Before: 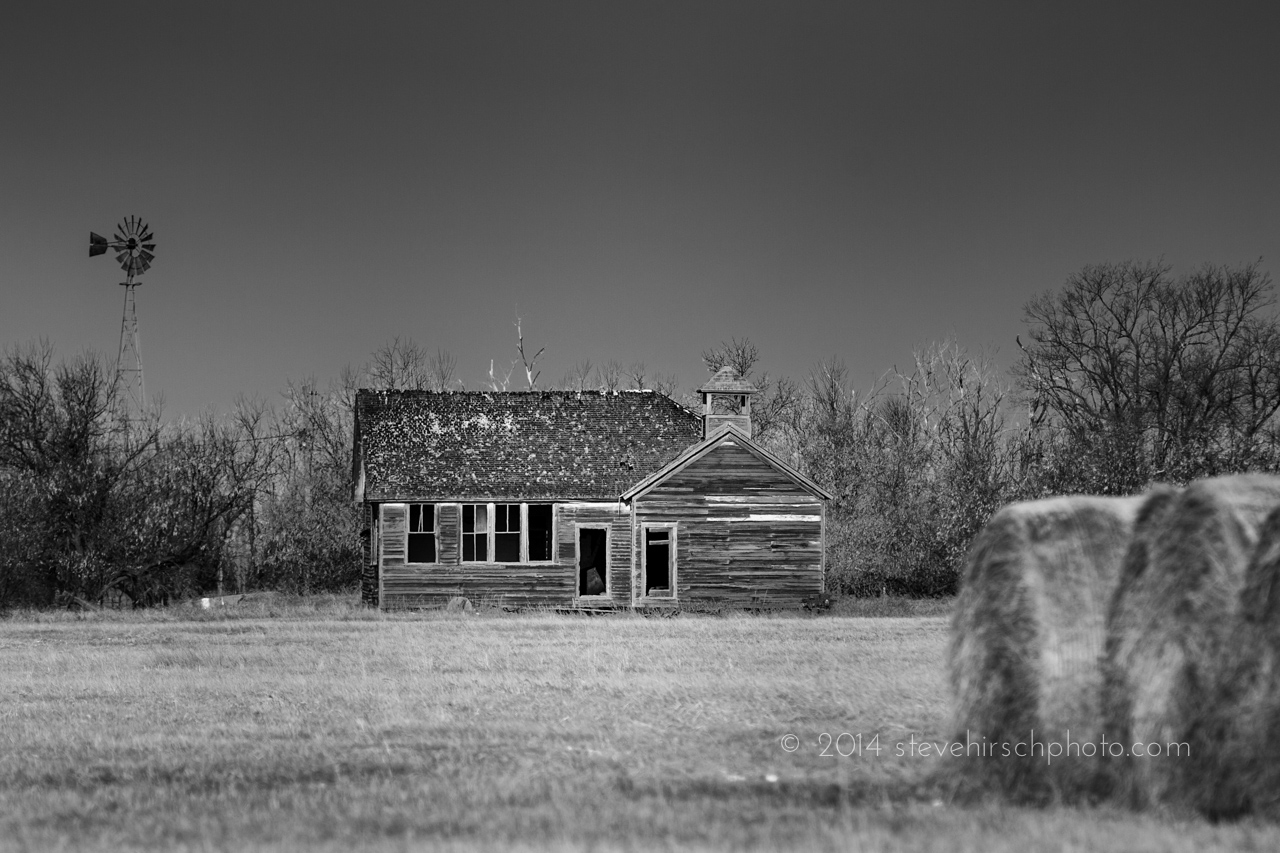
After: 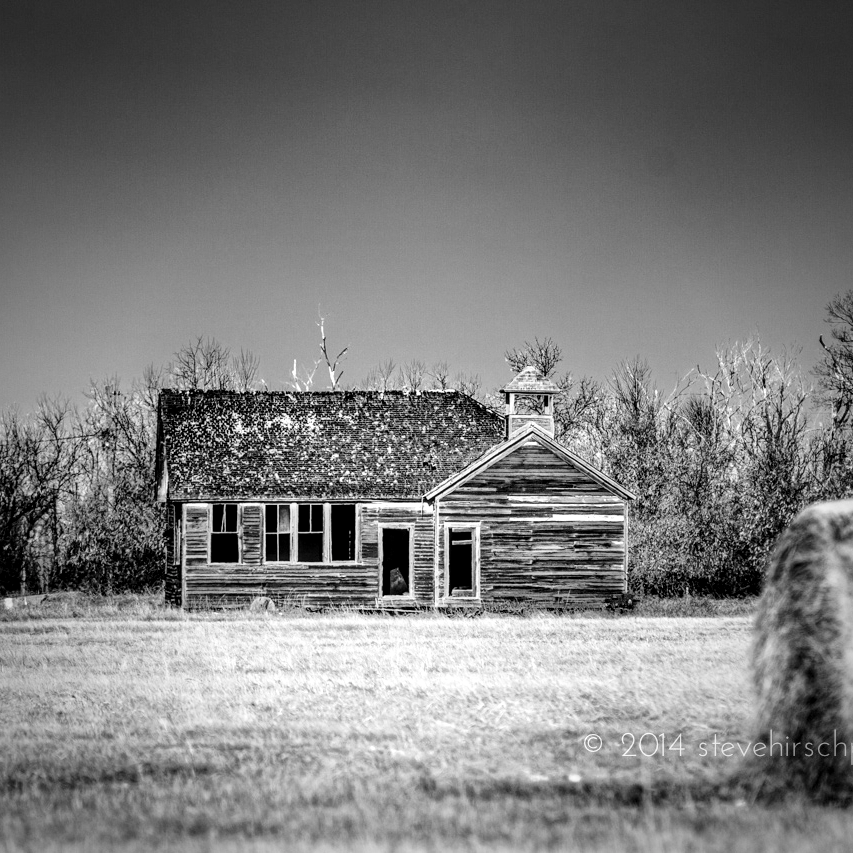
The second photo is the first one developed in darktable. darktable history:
tone equalizer: on, module defaults
vignetting: fall-off start 71.74%
crop and rotate: left 15.446%, right 17.836%
local contrast: detail 160%
base curve: curves: ch0 [(0, 0) (0.028, 0.03) (0.121, 0.232) (0.46, 0.748) (0.859, 0.968) (1, 1)], preserve colors none
